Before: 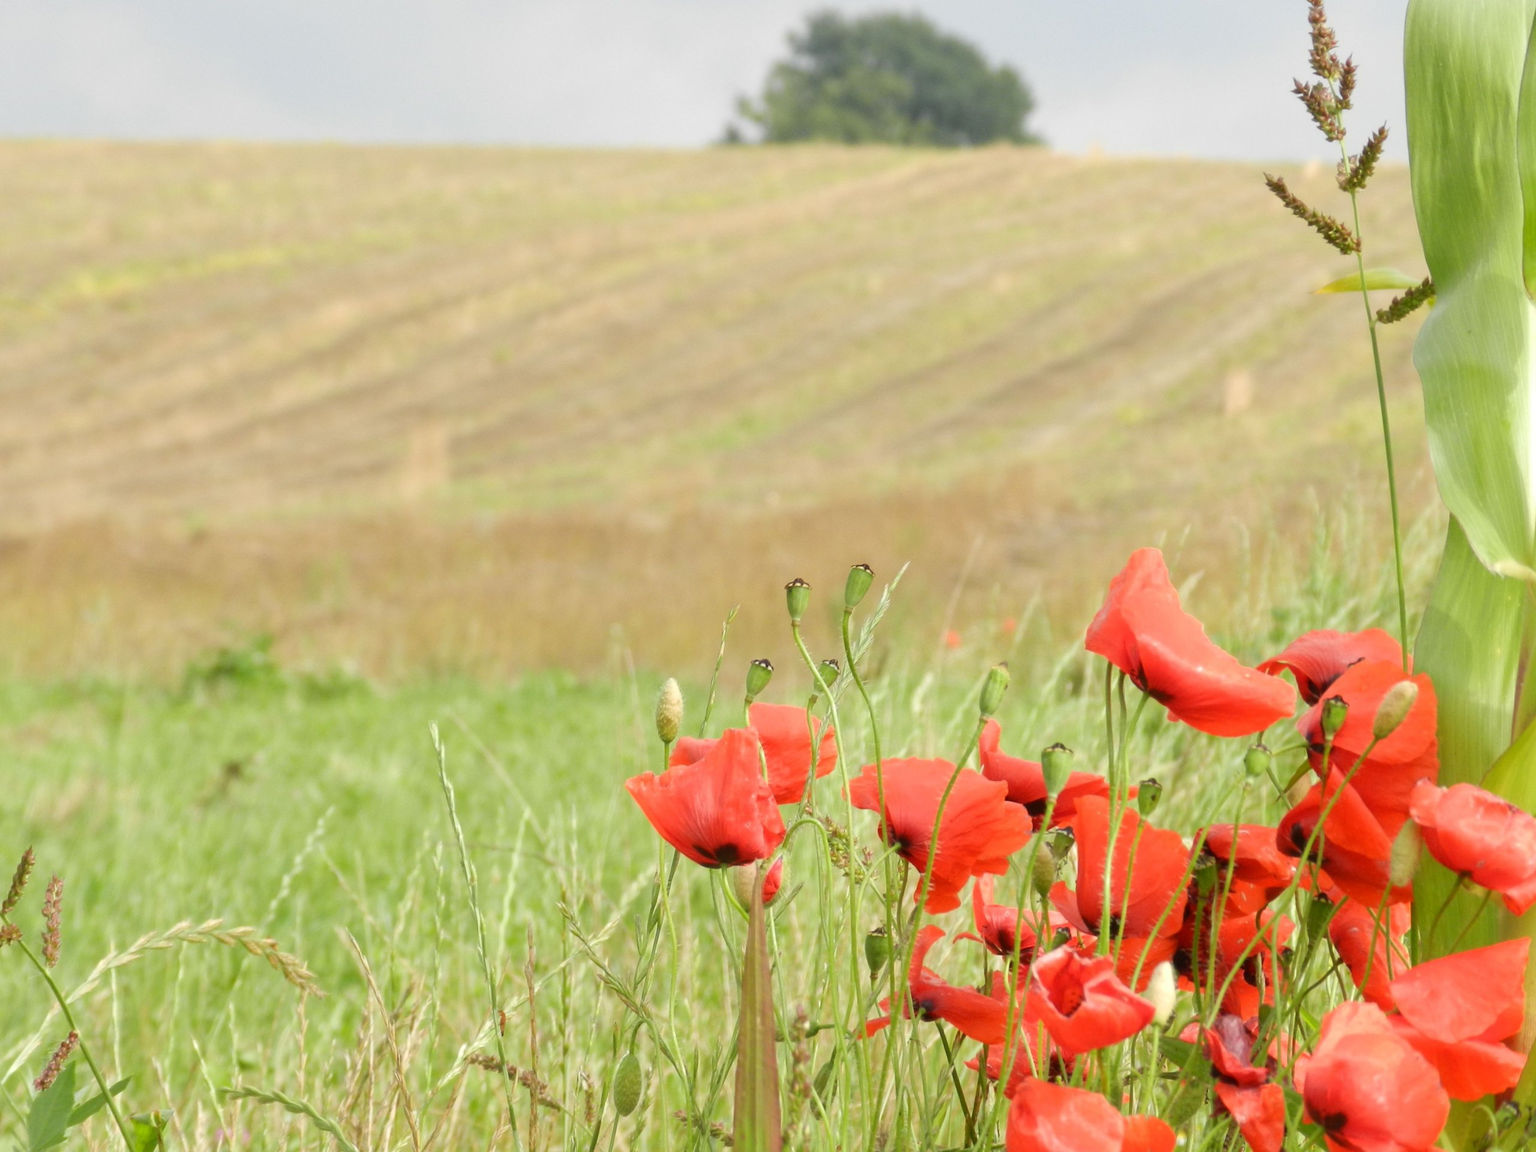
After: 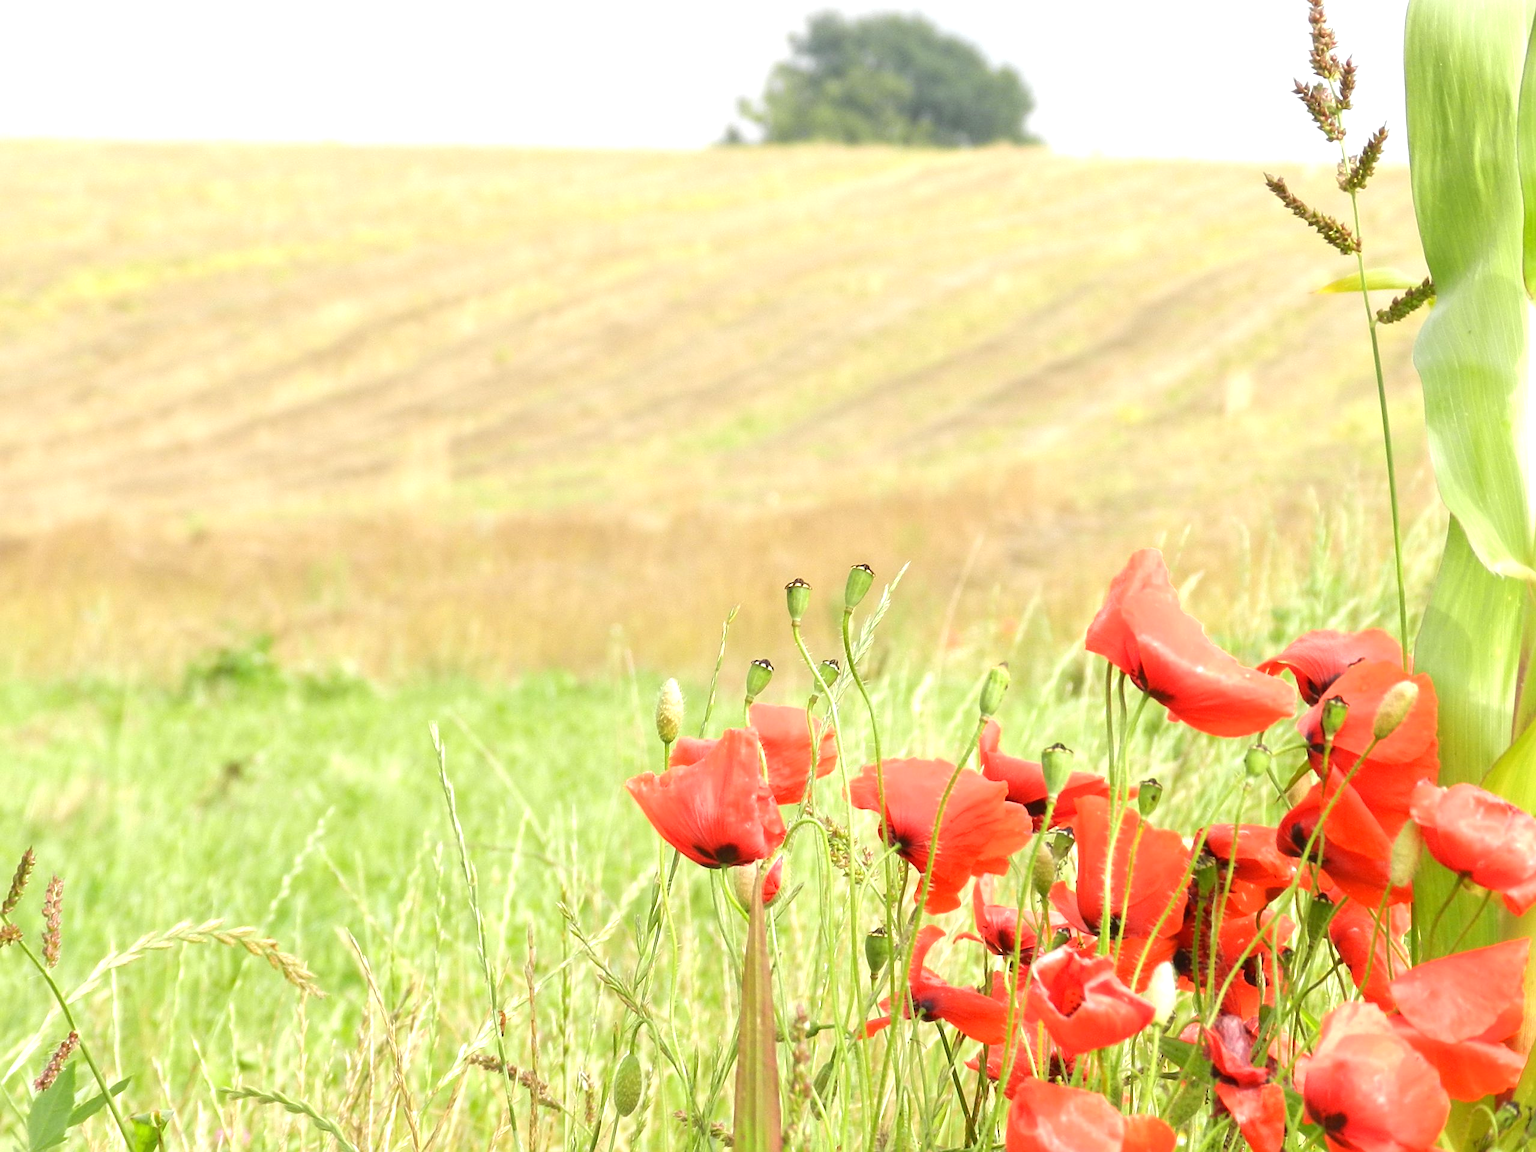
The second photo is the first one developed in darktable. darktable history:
sharpen: on, module defaults
exposure: black level correction 0, exposure 0.693 EV, compensate highlight preservation false
